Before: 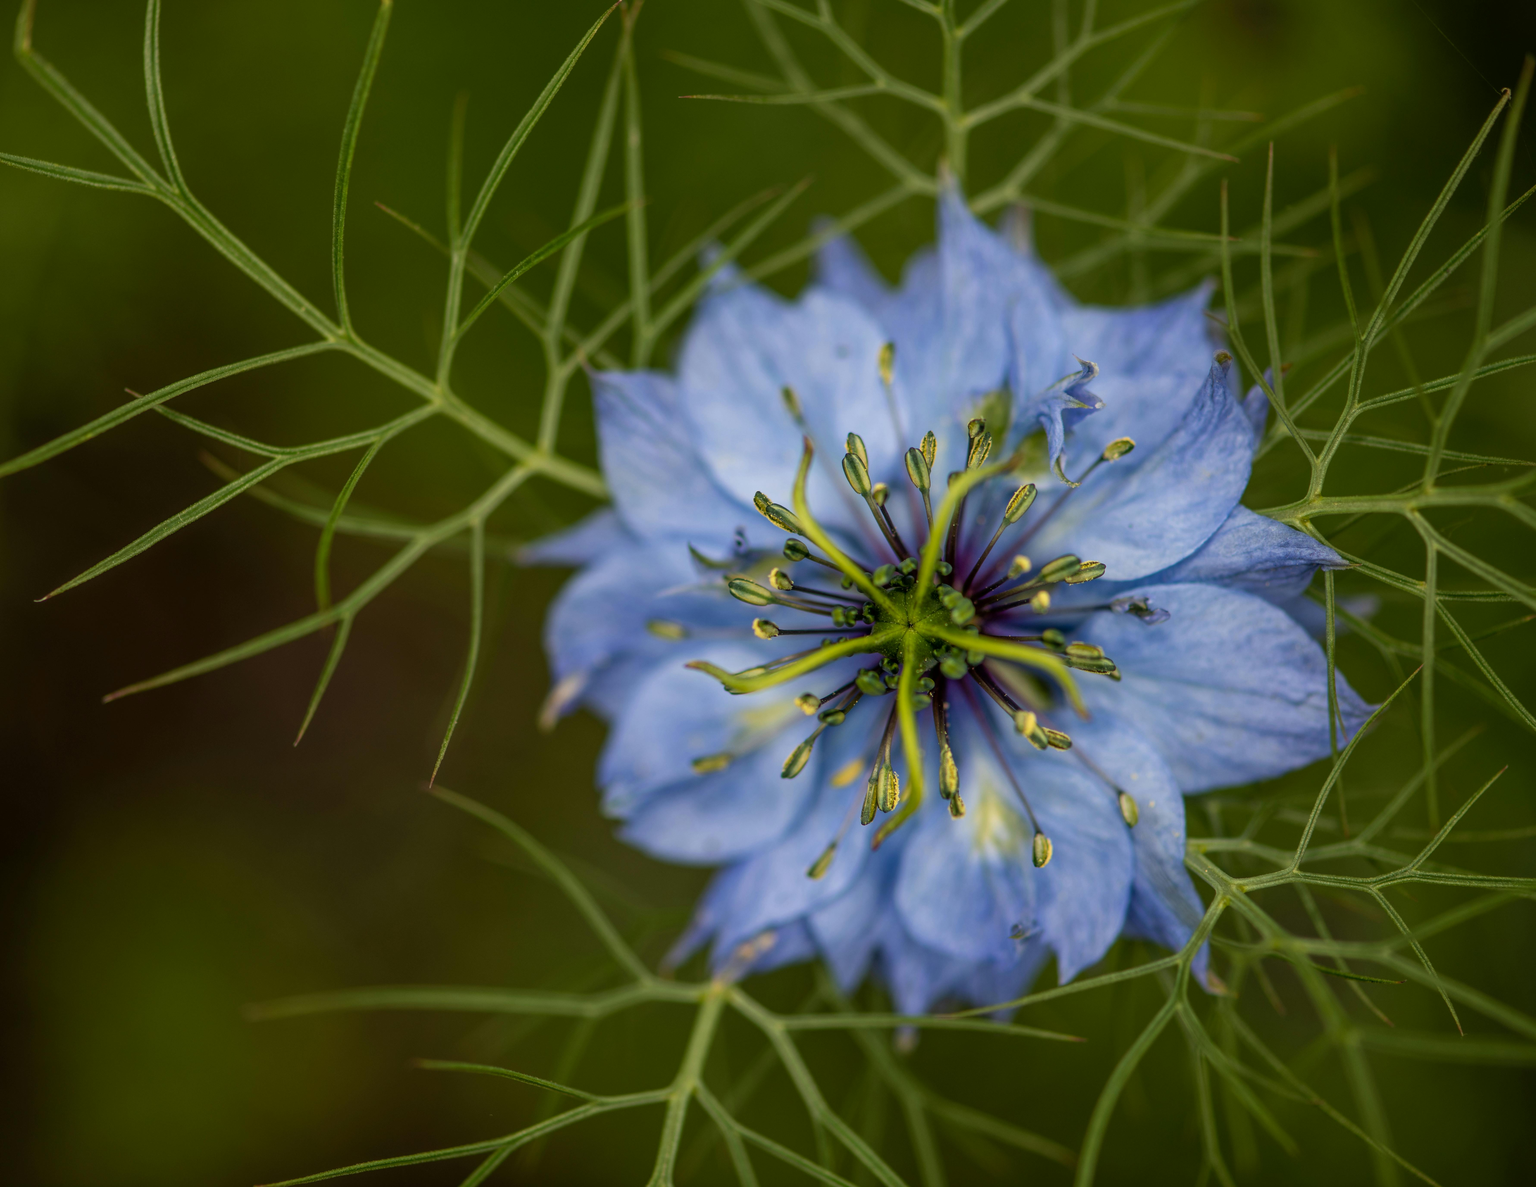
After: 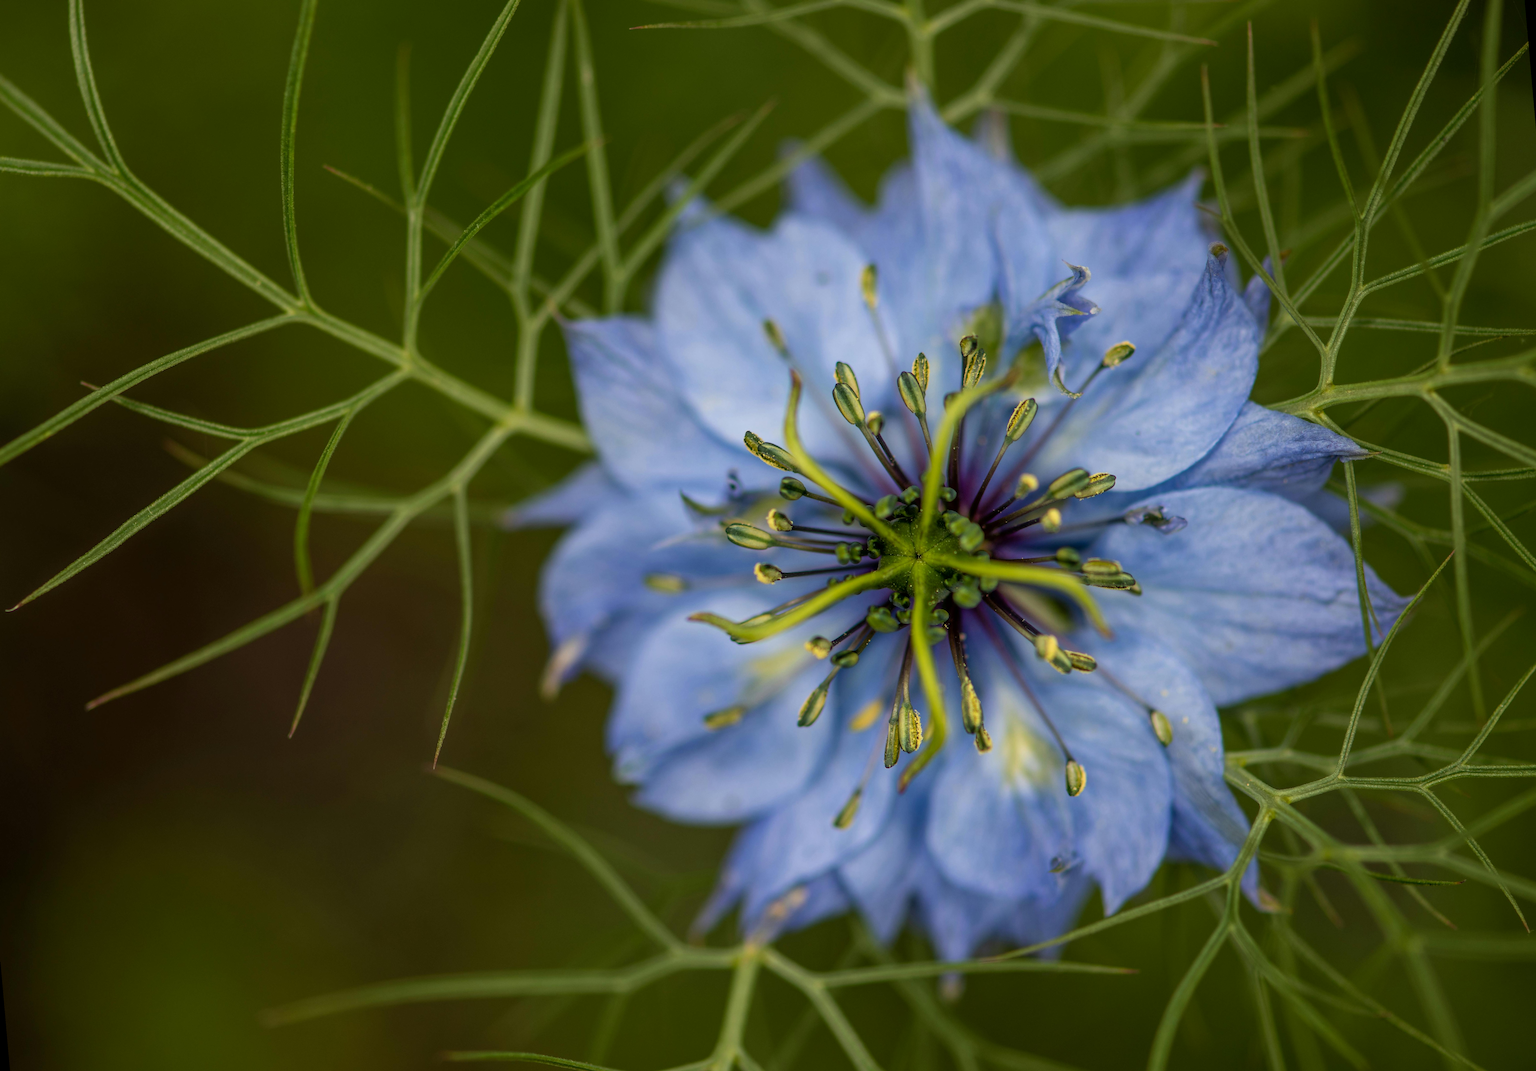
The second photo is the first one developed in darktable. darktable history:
rotate and perspective: rotation -5°, crop left 0.05, crop right 0.952, crop top 0.11, crop bottom 0.89
